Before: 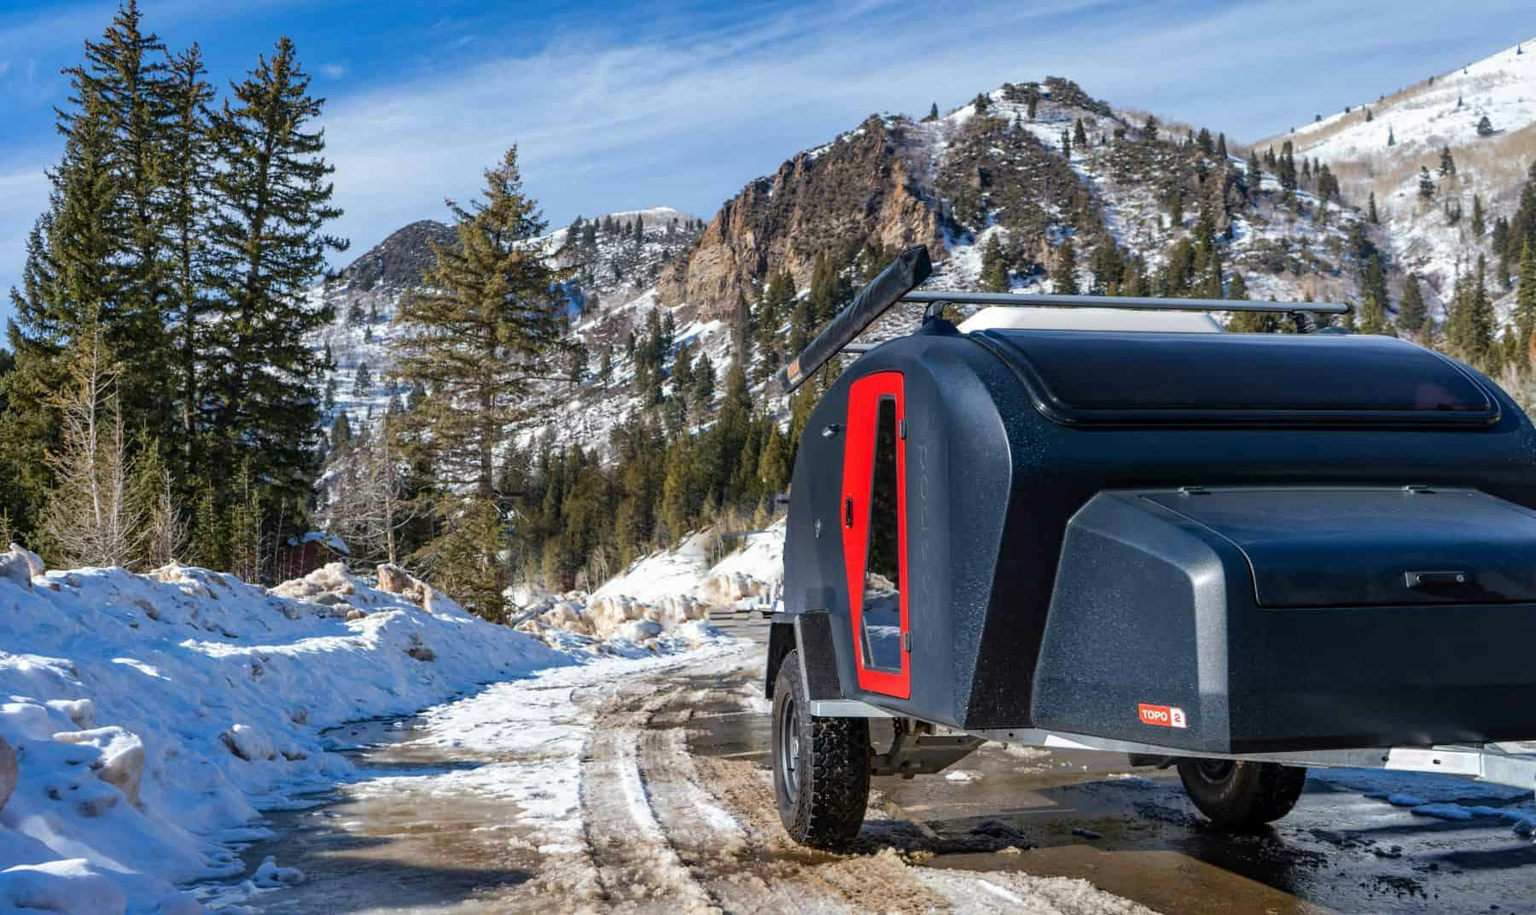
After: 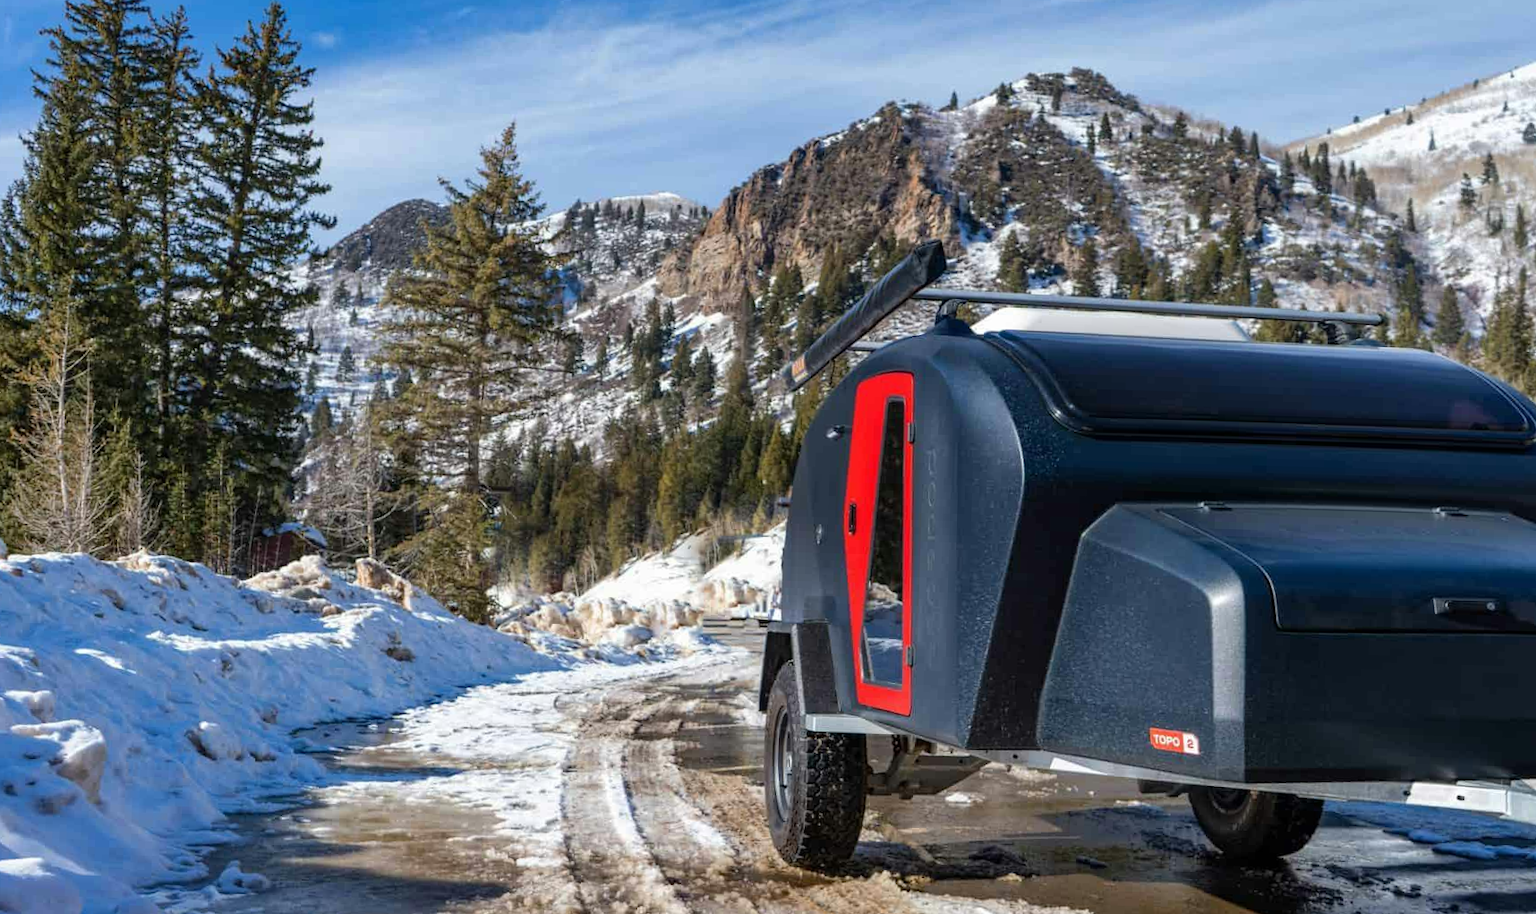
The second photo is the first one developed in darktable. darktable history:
crop and rotate: angle -1.68°
